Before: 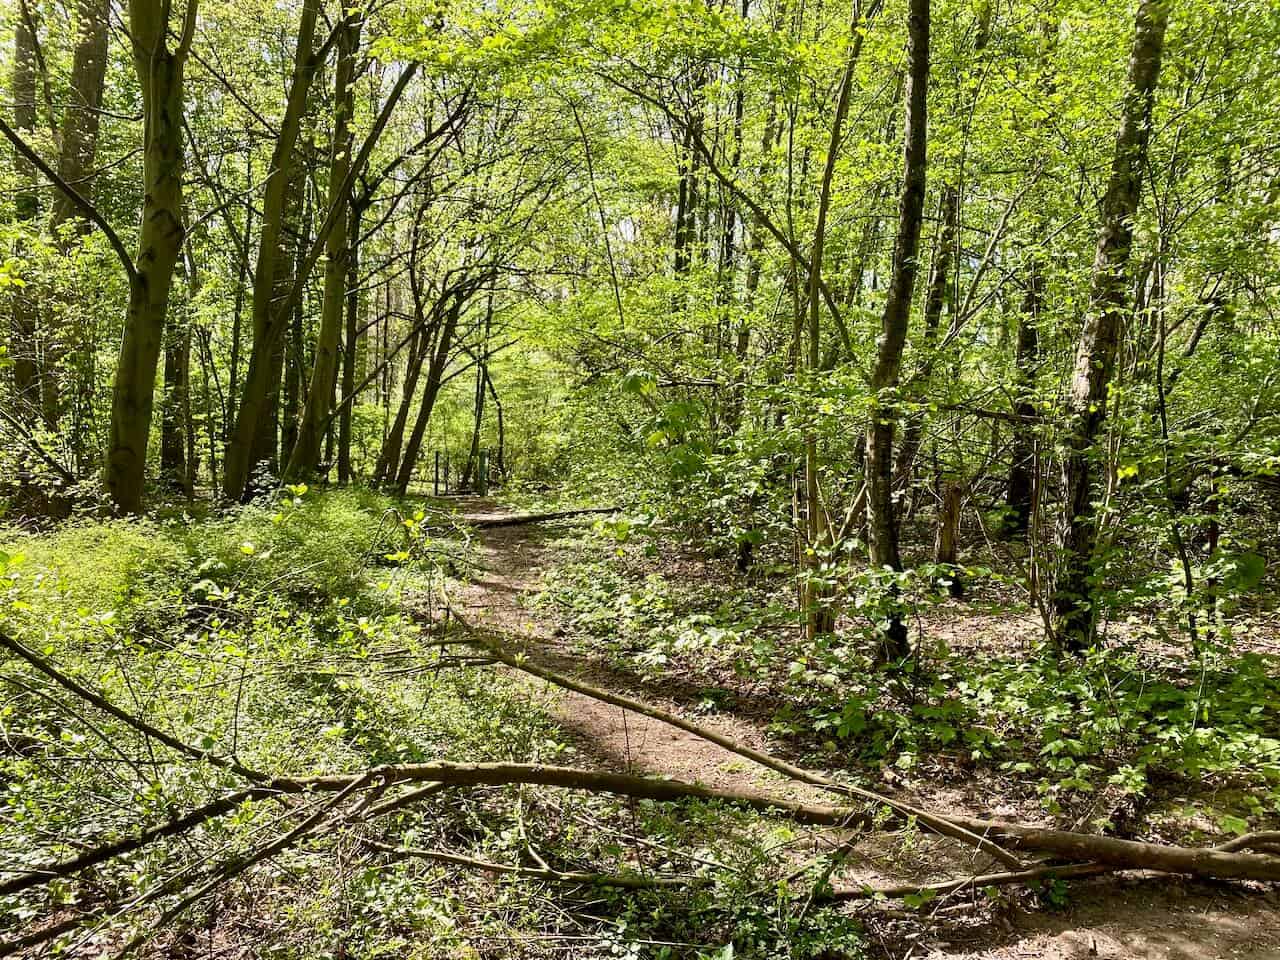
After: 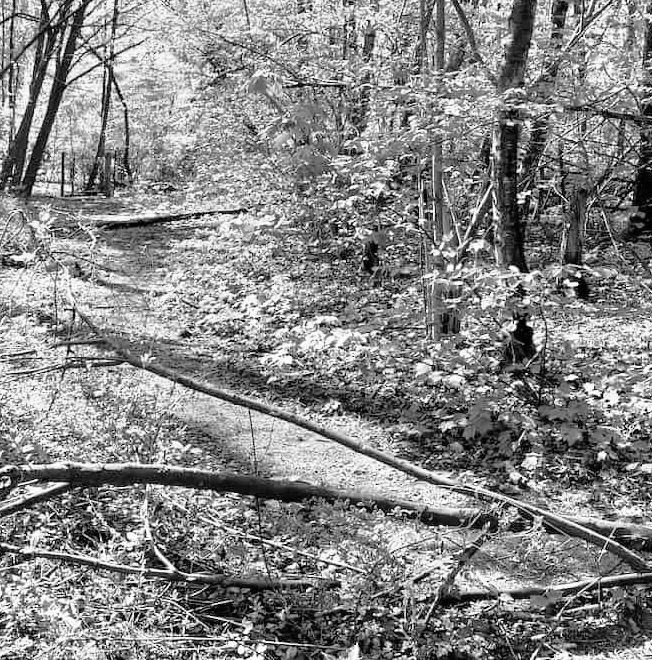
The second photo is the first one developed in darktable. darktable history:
crop and rotate: left 29.237%, top 31.152%, right 19.807%
velvia: strength 56%
shadows and highlights: shadows 0, highlights 40
tone curve: curves: ch0 [(0, 0) (0.003, 0.007) (0.011, 0.011) (0.025, 0.021) (0.044, 0.04) (0.069, 0.07) (0.1, 0.129) (0.136, 0.187) (0.177, 0.254) (0.224, 0.325) (0.277, 0.398) (0.335, 0.461) (0.399, 0.513) (0.468, 0.571) (0.543, 0.624) (0.623, 0.69) (0.709, 0.777) (0.801, 0.86) (0.898, 0.953) (1, 1)], preserve colors none
monochrome: on, module defaults
